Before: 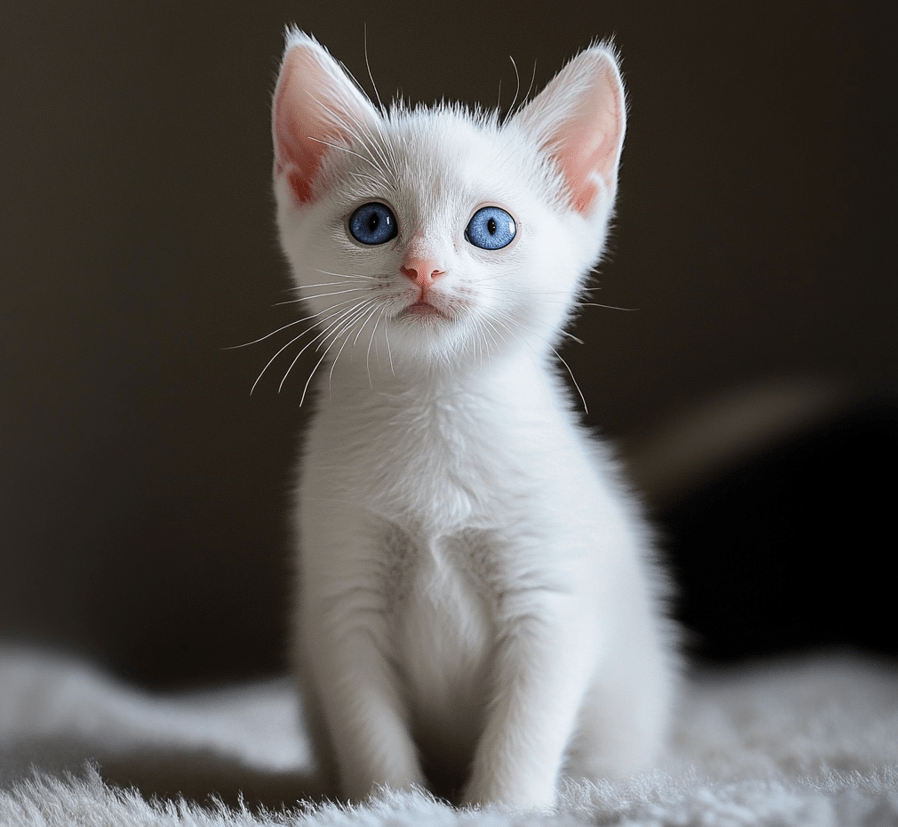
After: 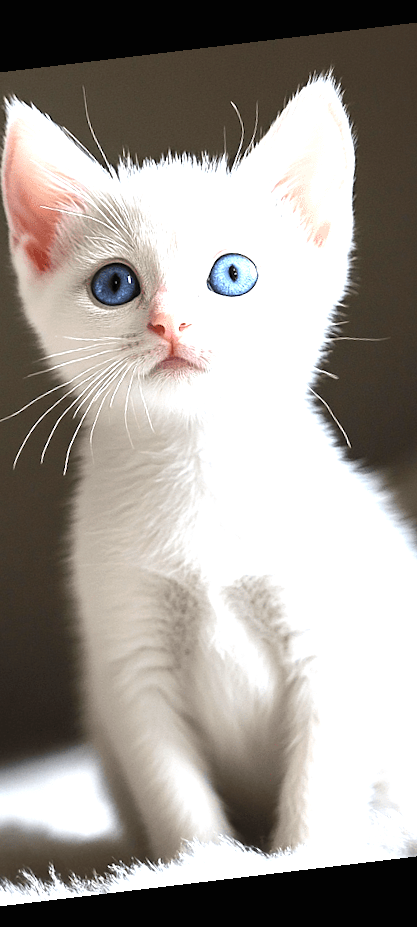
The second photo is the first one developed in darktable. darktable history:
crop: left 28.583%, right 29.231%
rotate and perspective: rotation -6.83°, automatic cropping off
exposure: black level correction 0, exposure 1.5 EV, compensate exposure bias true, compensate highlight preservation false
